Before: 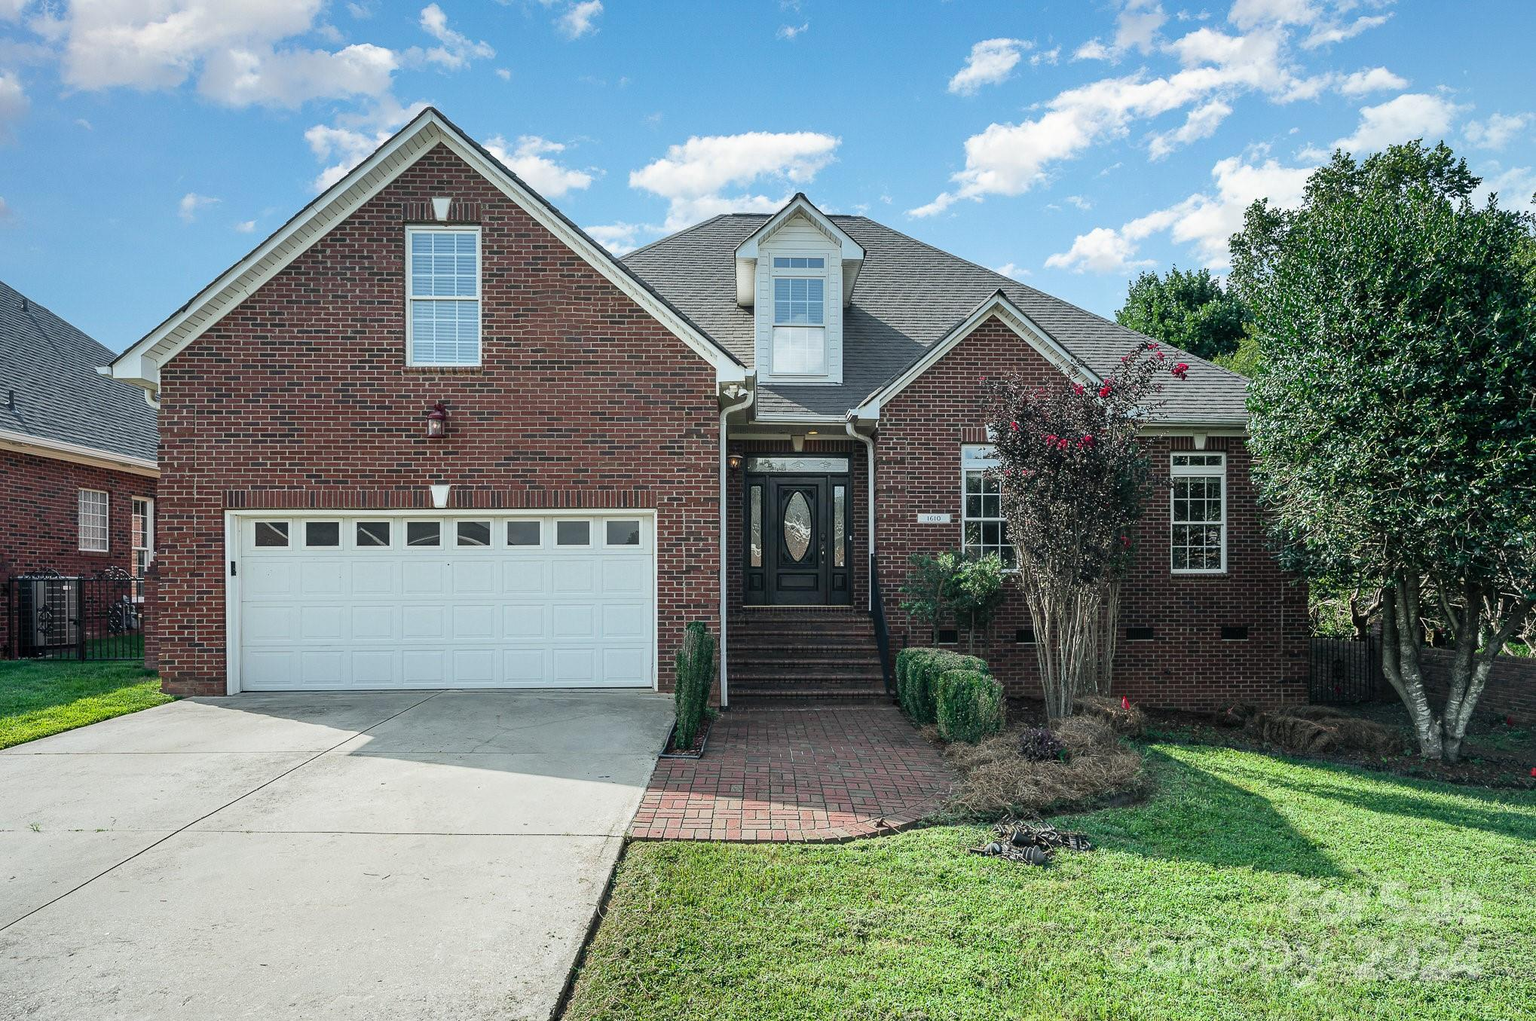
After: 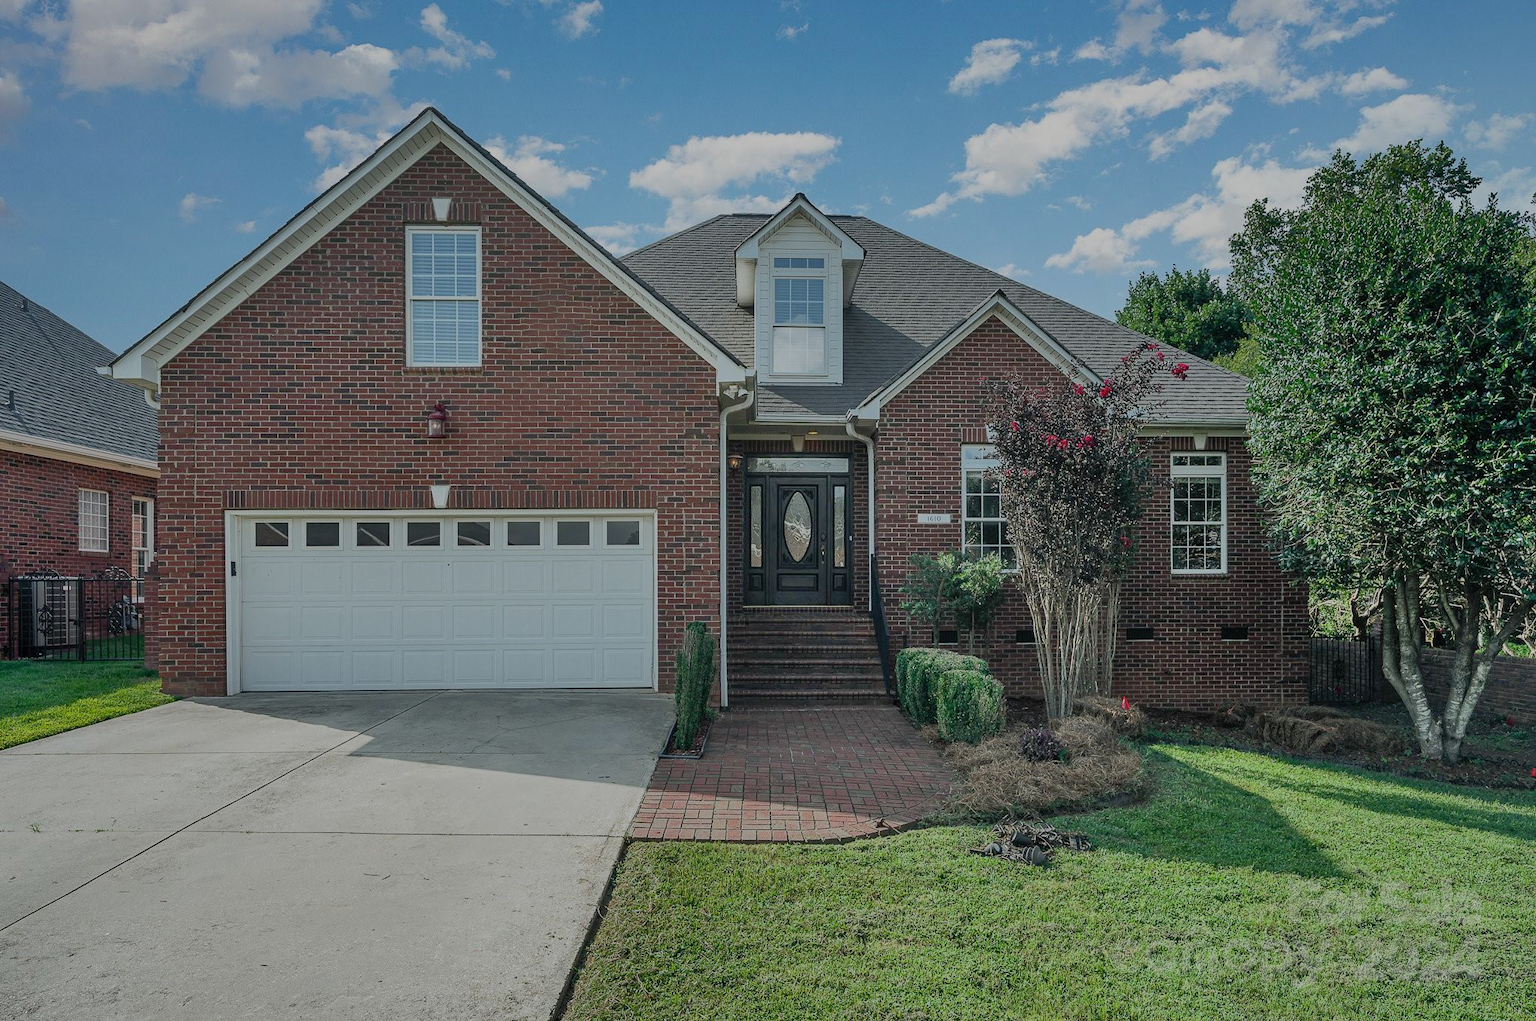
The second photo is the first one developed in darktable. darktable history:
shadows and highlights: radius 136.62, highlights color adjustment 77.92%, soften with gaussian
tone equalizer: -8 EV -0.029 EV, -7 EV 0.033 EV, -6 EV -0.006 EV, -5 EV 0.006 EV, -4 EV -0.032 EV, -3 EV -0.238 EV, -2 EV -0.655 EV, -1 EV -1 EV, +0 EV -0.943 EV
